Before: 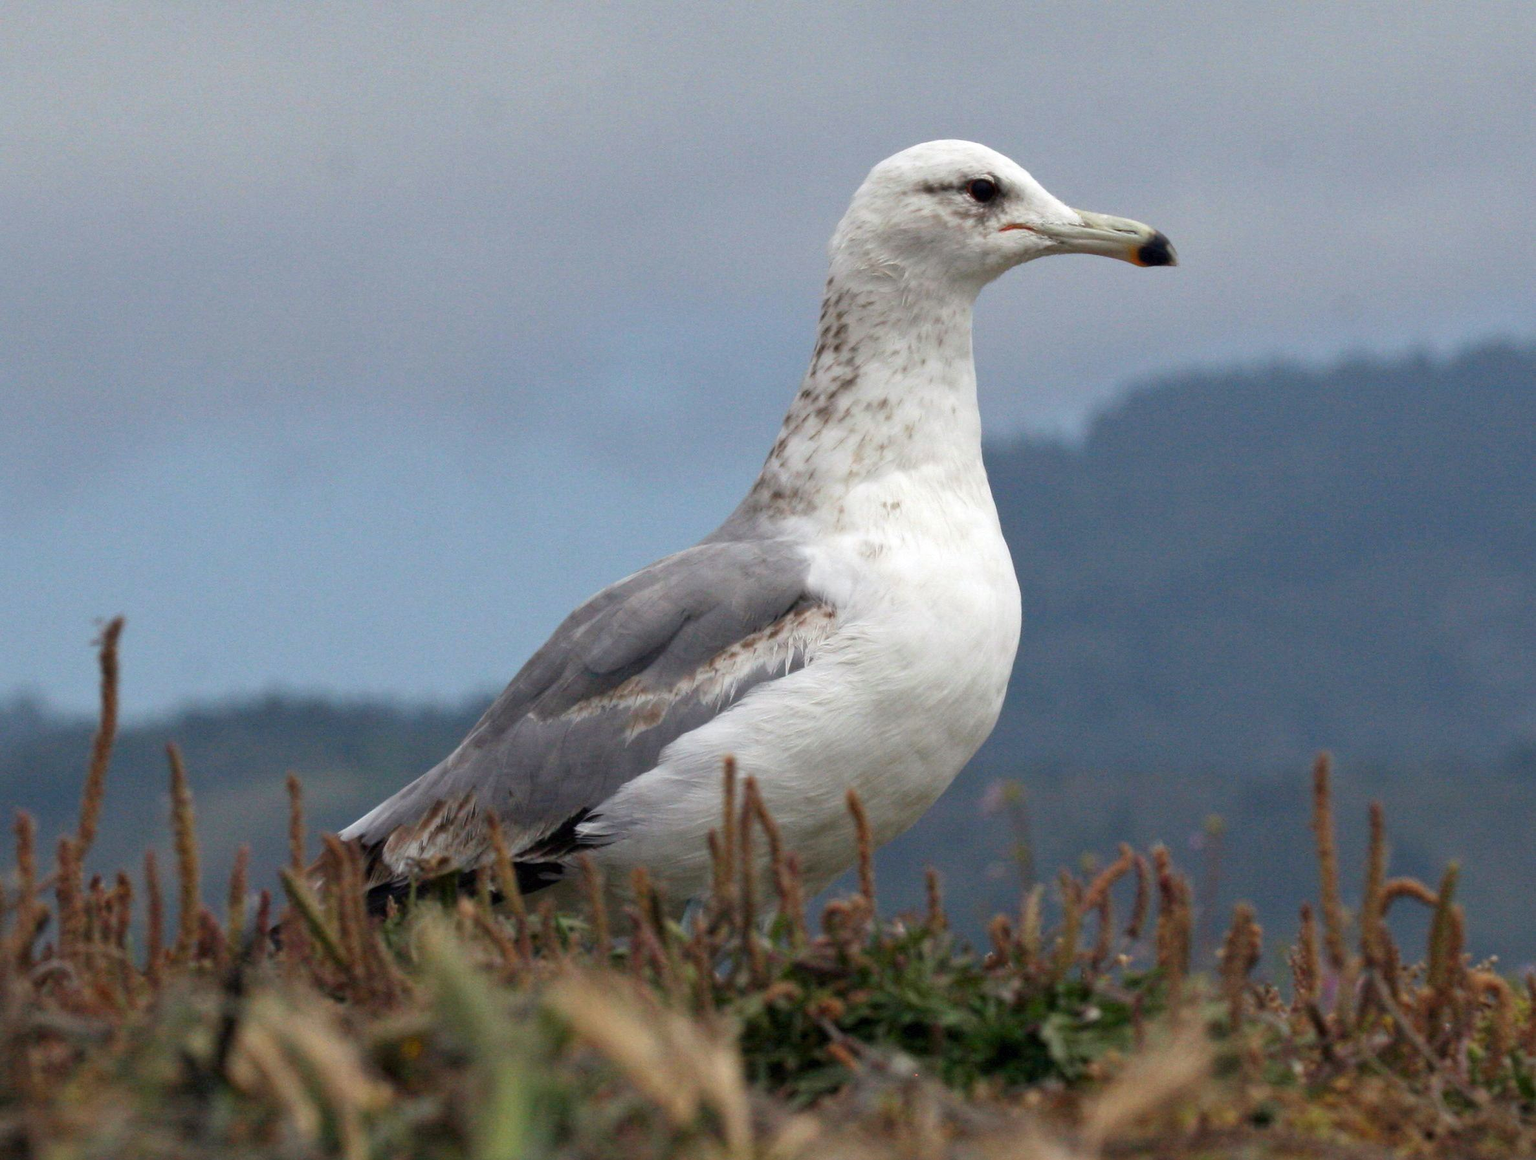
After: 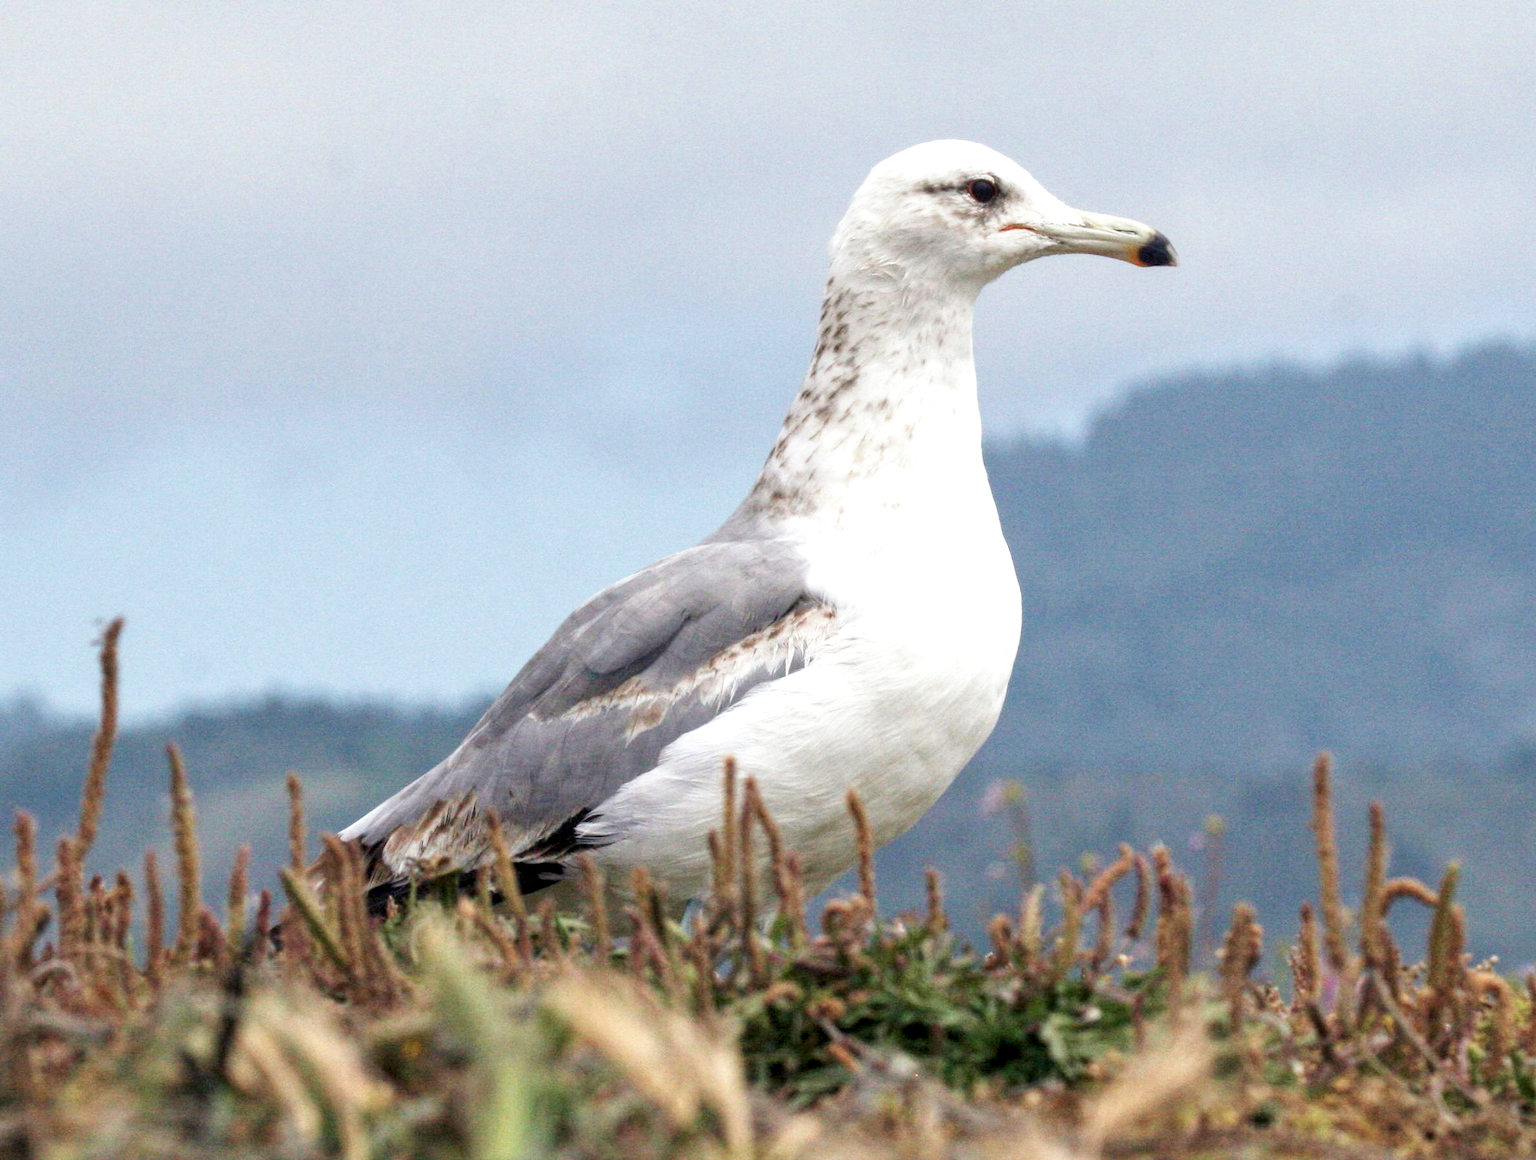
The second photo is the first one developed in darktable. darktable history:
base curve: curves: ch0 [(0, 0) (0.204, 0.334) (0.55, 0.733) (1, 1)], preserve colors none
local contrast: detail 130%
contrast brightness saturation: saturation -0.16
velvia: on, module defaults
exposure: black level correction 0, exposure 0.499 EV, compensate exposure bias true, compensate highlight preservation false
